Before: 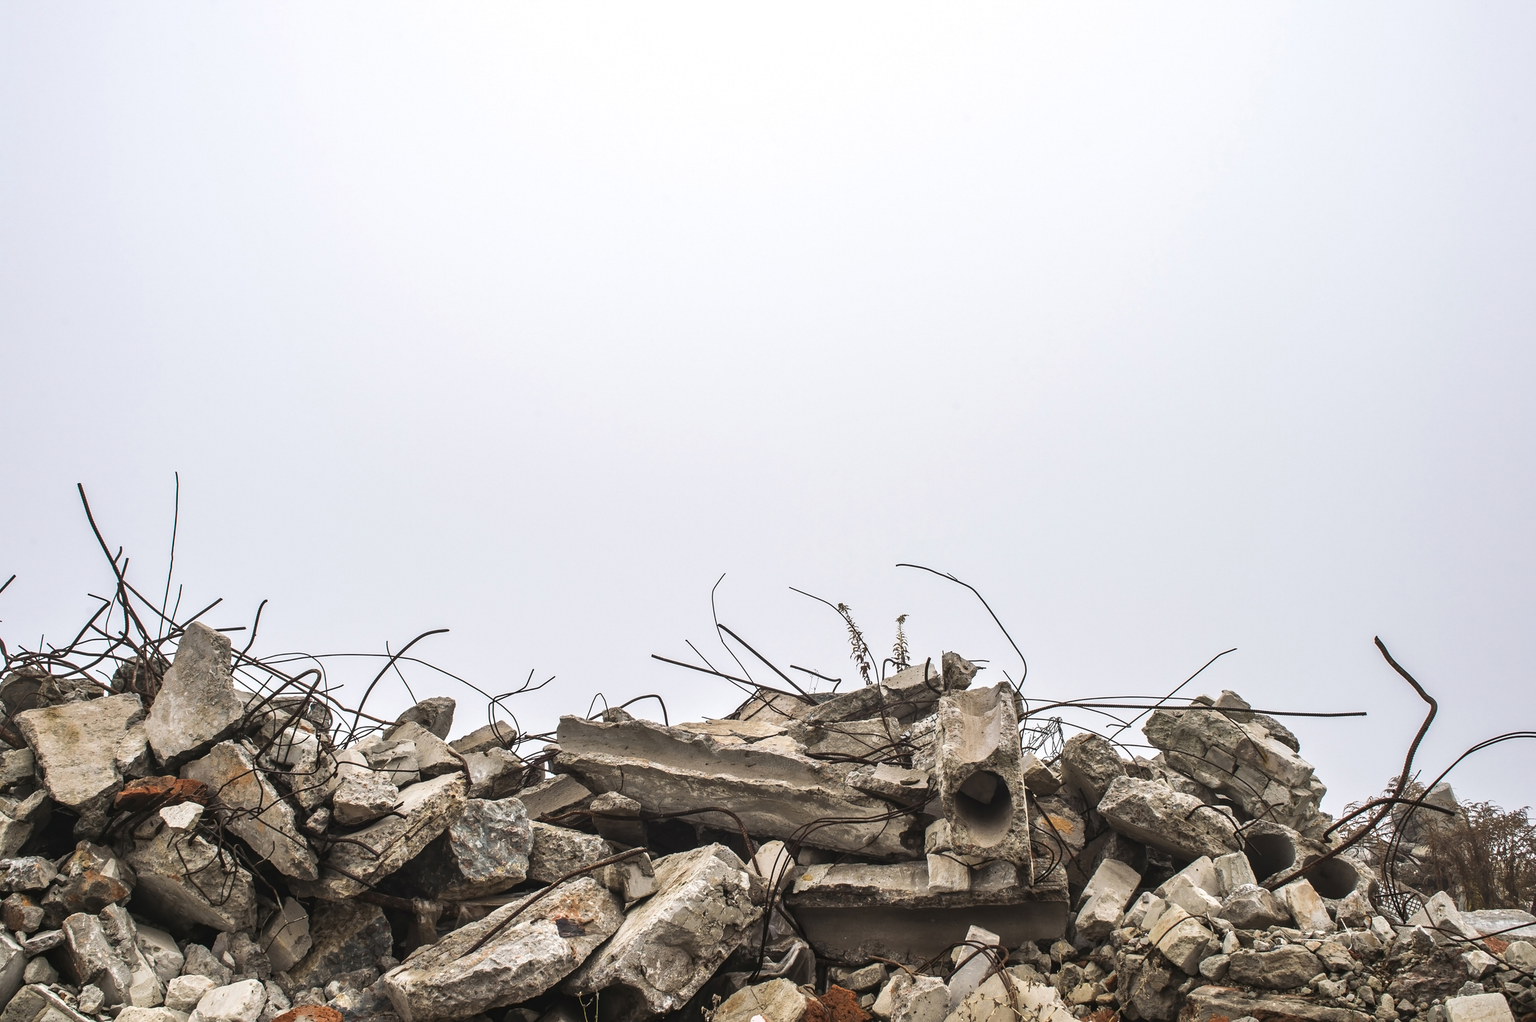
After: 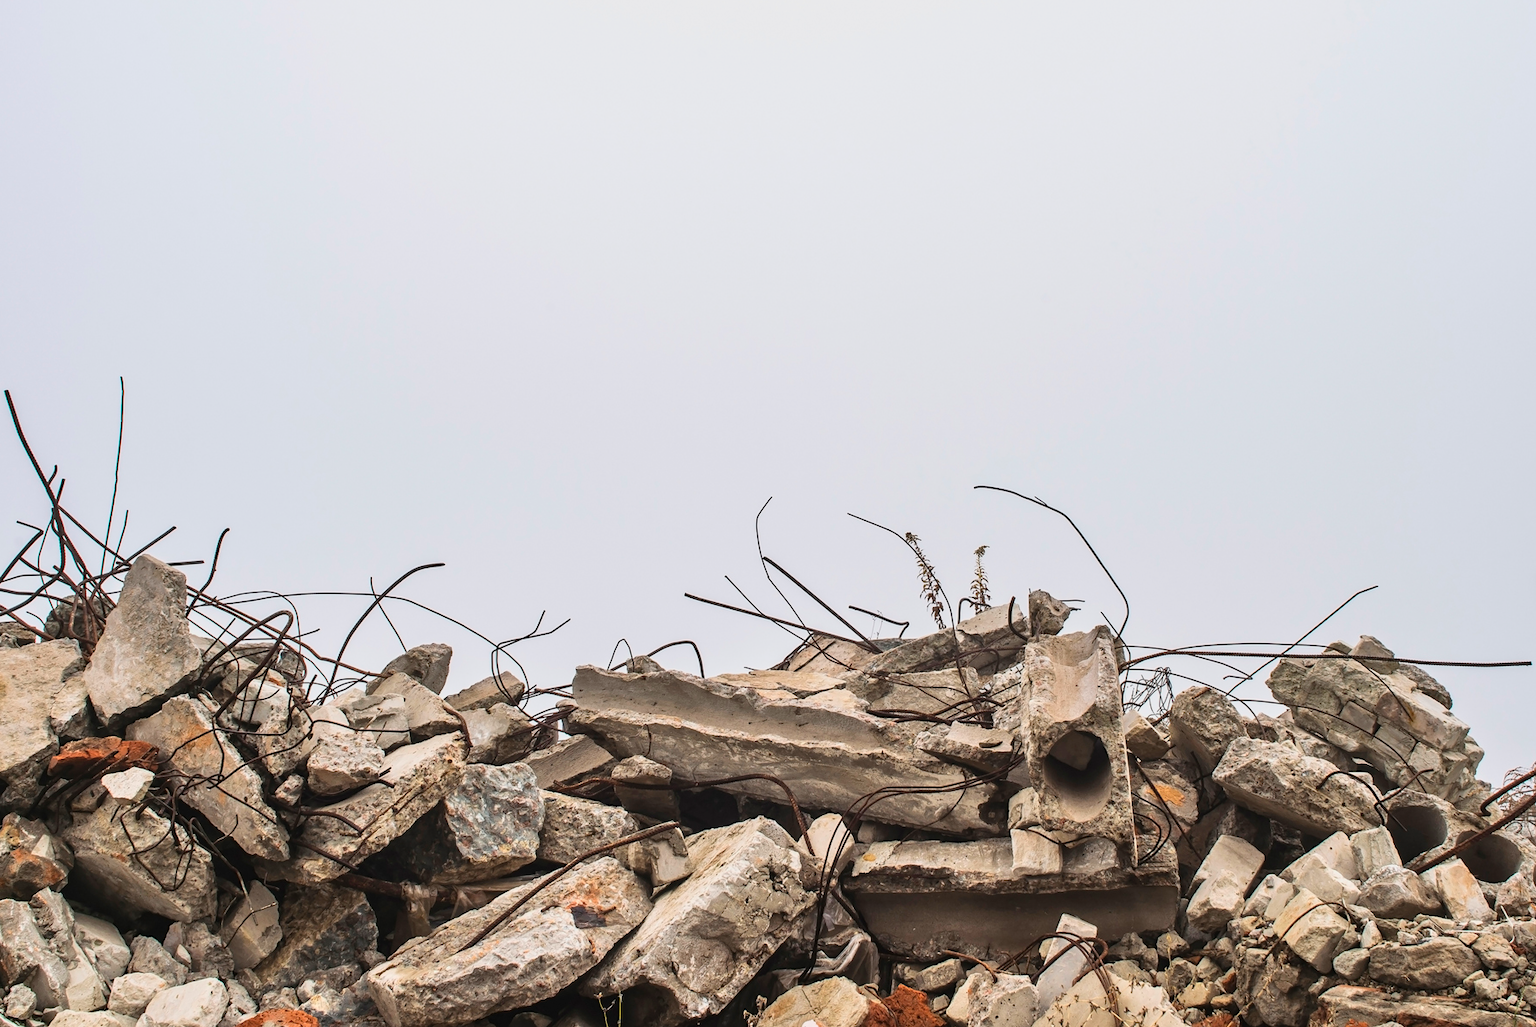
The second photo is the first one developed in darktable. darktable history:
tone equalizer: -8 EV -0.002 EV, -7 EV 0.004 EV, -6 EV -0.028 EV, -5 EV 0.012 EV, -4 EV -0.011 EV, -3 EV 0.03 EV, -2 EV -0.041 EV, -1 EV -0.318 EV, +0 EV -0.559 EV
crop and rotate: left 4.837%, top 15.13%, right 10.713%
contrast brightness saturation: contrast 0.198, brightness 0.164, saturation 0.22
